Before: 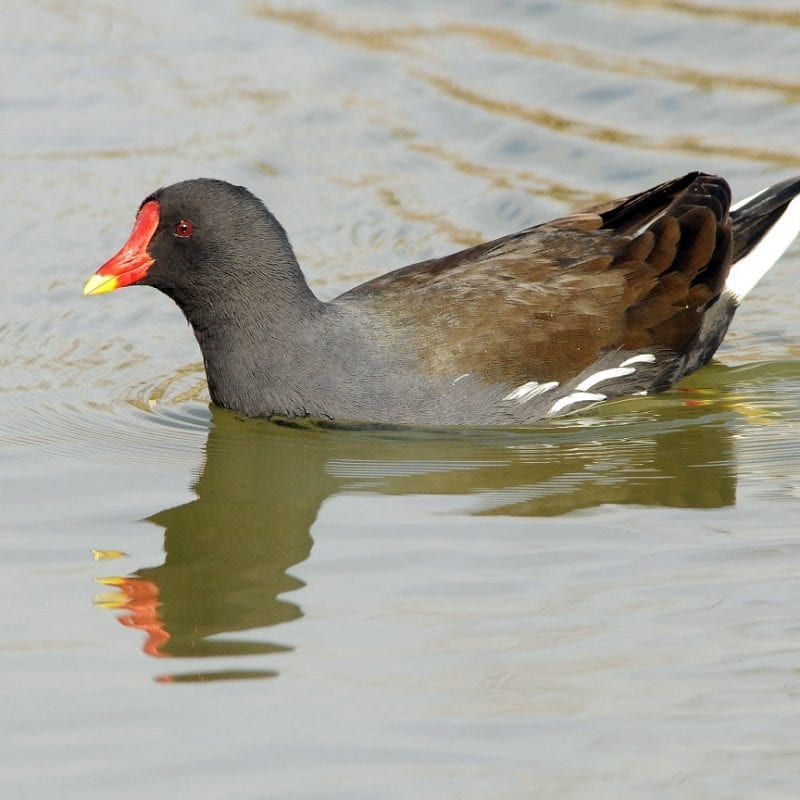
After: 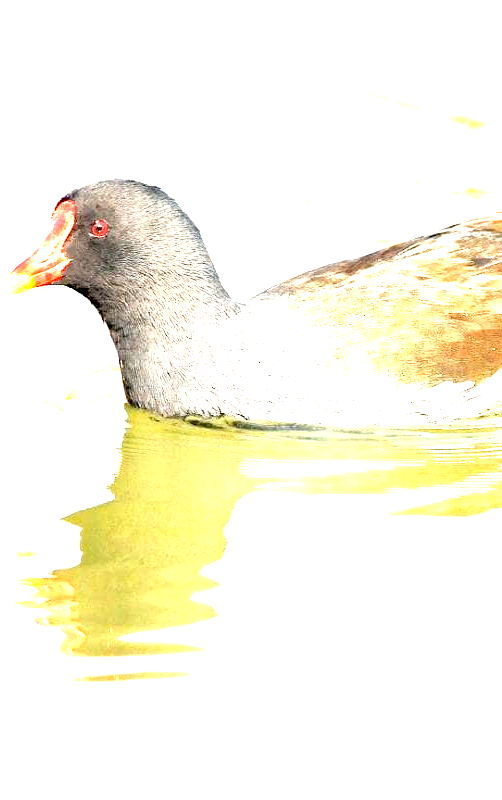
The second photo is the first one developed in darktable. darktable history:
exposure: exposure 3 EV, compensate highlight preservation false
crop: left 10.644%, right 26.528%
haze removal: compatibility mode true, adaptive false
